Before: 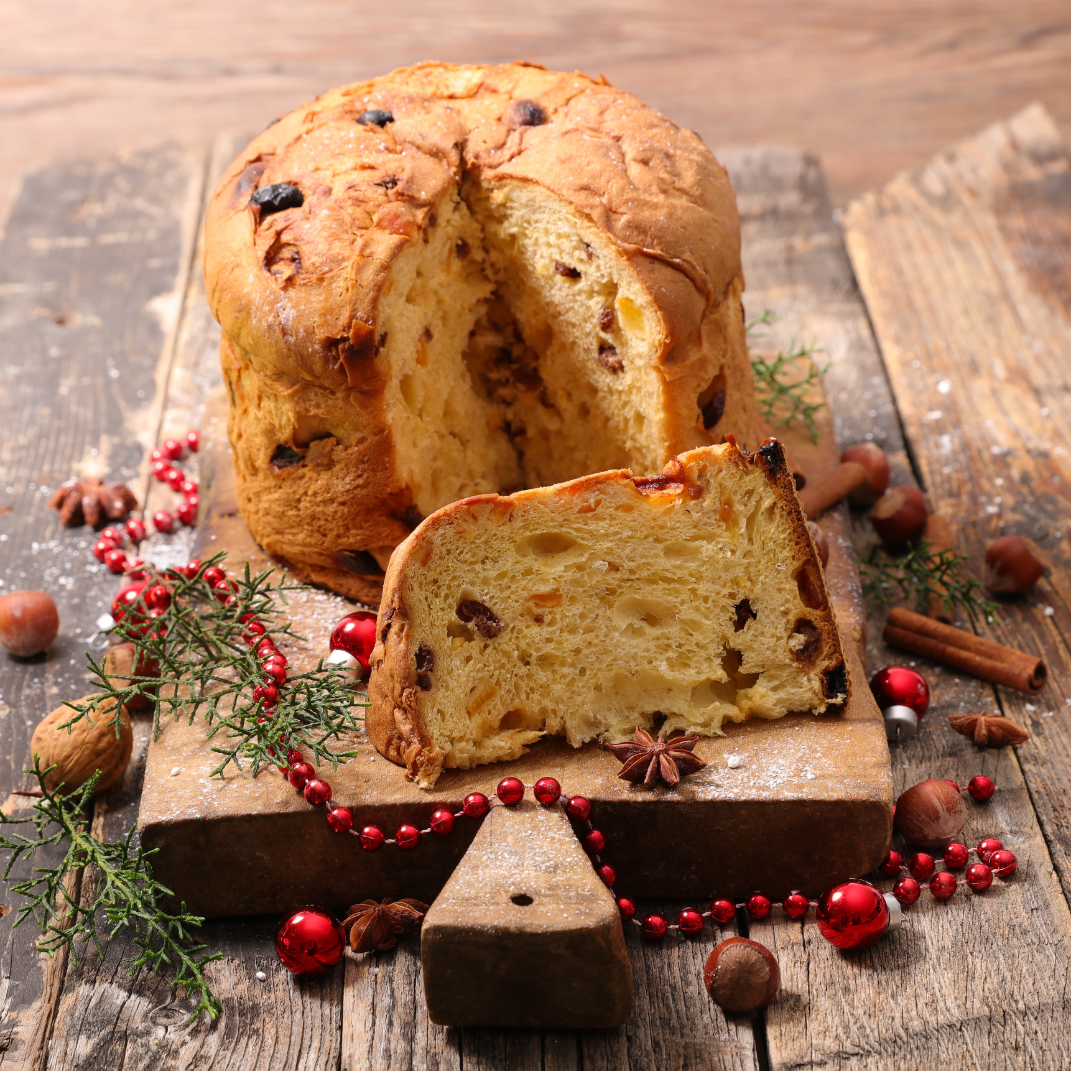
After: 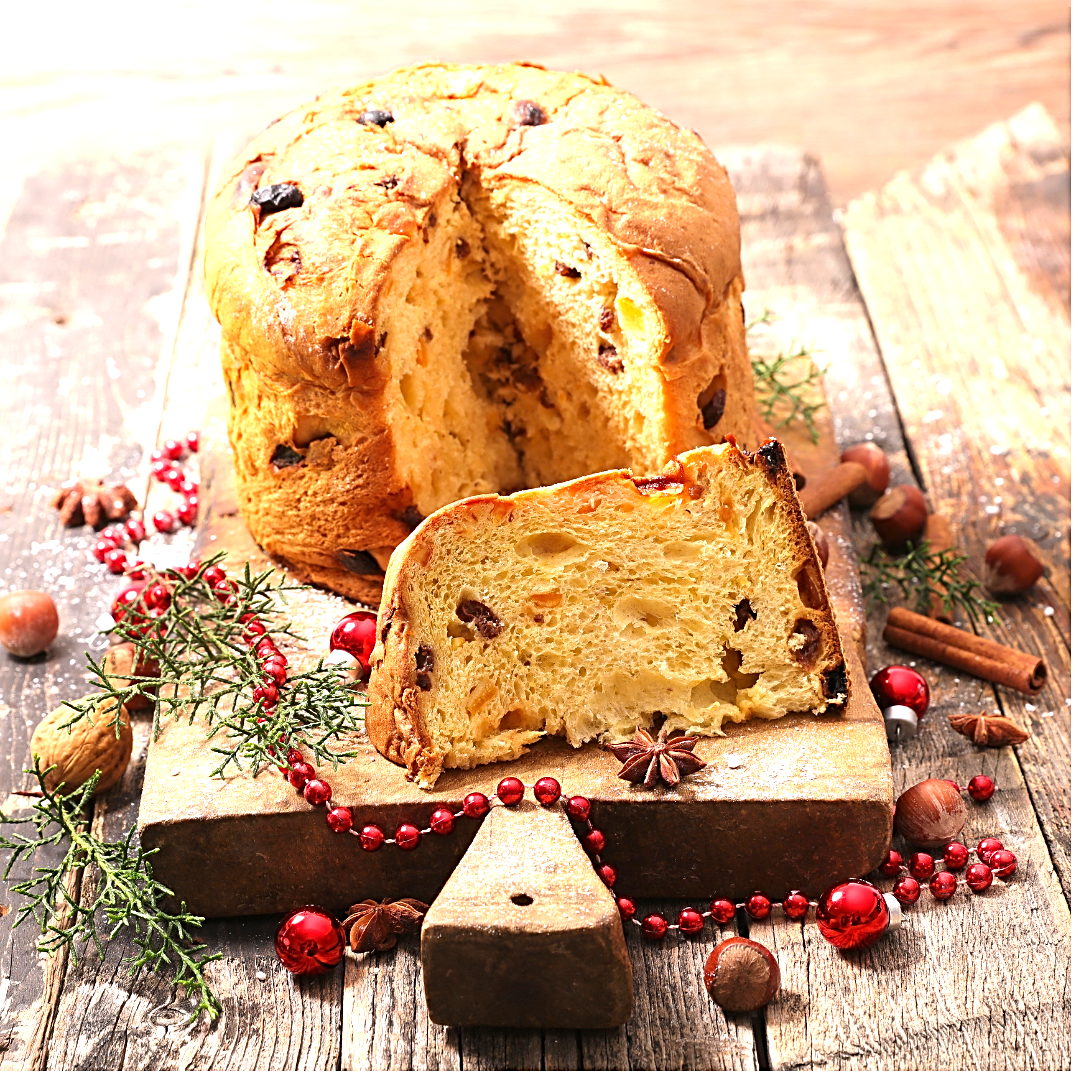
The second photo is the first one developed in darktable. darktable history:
sharpen: radius 2.557, amount 0.634
exposure: black level correction 0, exposure 1.096 EV, compensate highlight preservation false
